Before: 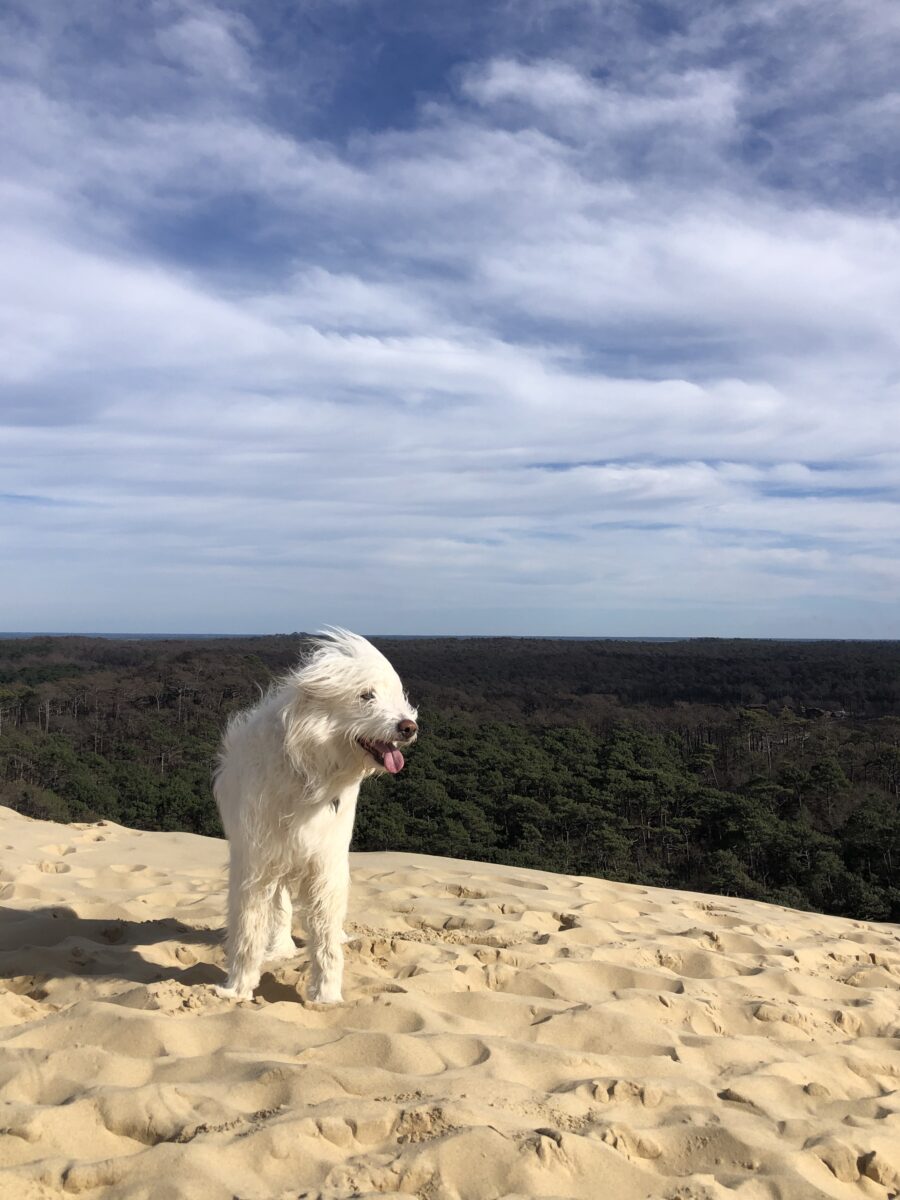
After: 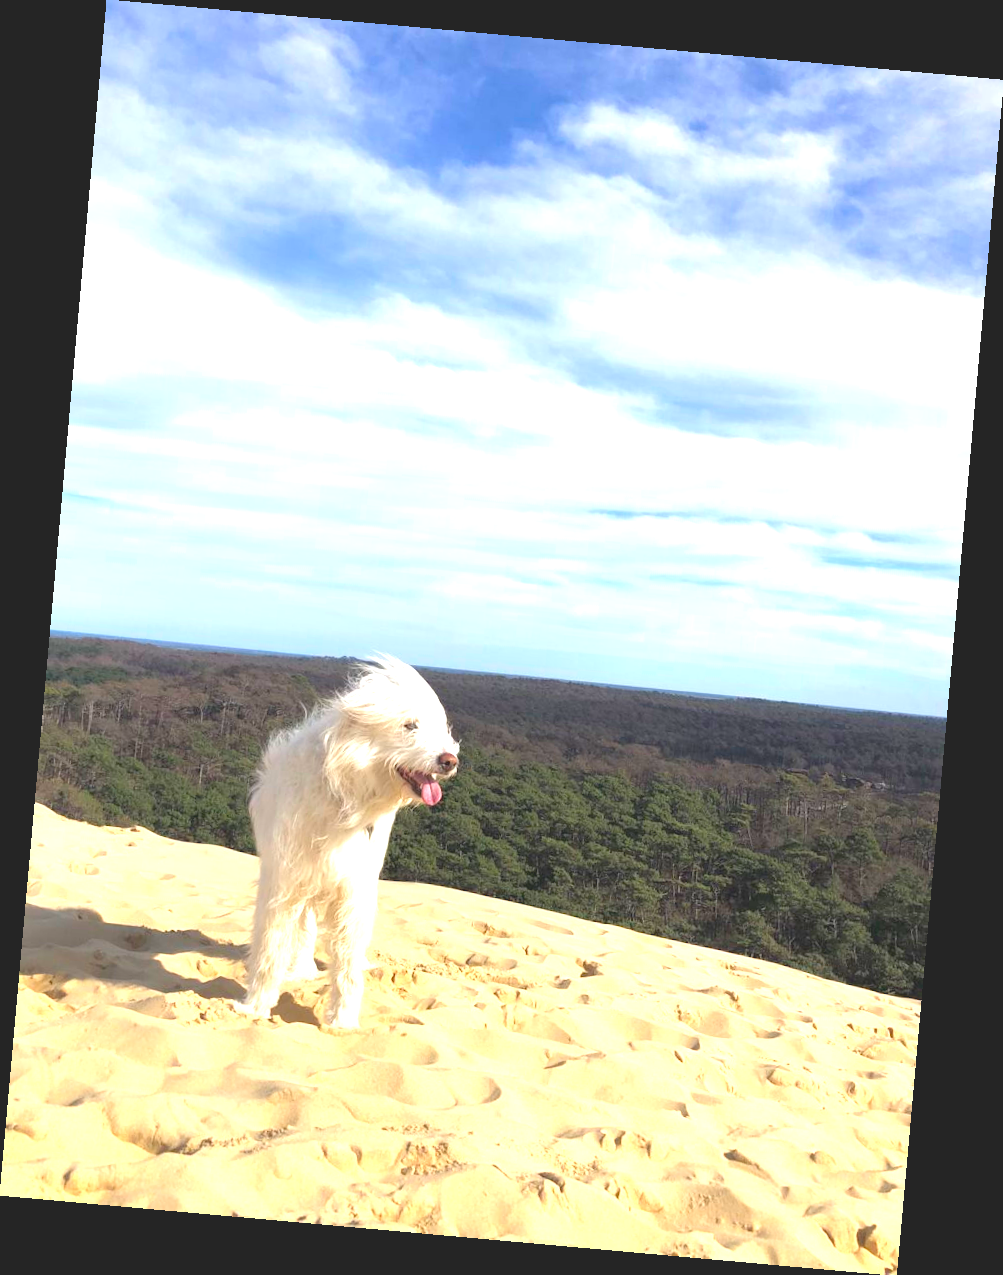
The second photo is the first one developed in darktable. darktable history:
rotate and perspective: rotation 5.12°, automatic cropping off
exposure: black level correction 0, exposure 1.9 EV, compensate highlight preservation false
contrast brightness saturation: contrast -0.28
